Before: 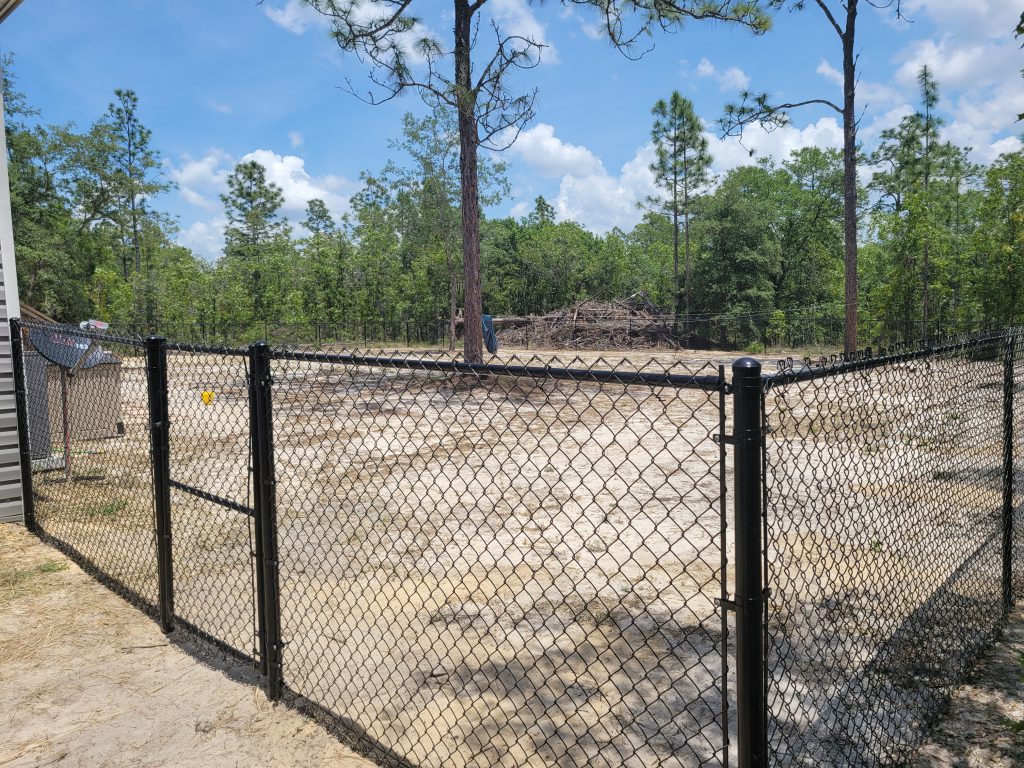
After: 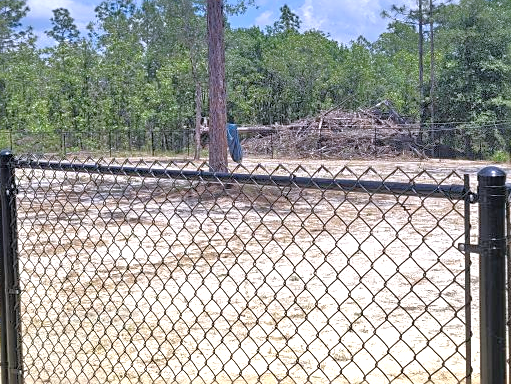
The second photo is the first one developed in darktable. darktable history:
sharpen: on, module defaults
exposure: black level correction 0, exposure 0.7 EV, compensate exposure bias true, compensate highlight preservation false
graduated density: hue 238.83°, saturation 50%
crop: left 25%, top 25%, right 25%, bottom 25%
tone equalizer: -7 EV 0.15 EV, -6 EV 0.6 EV, -5 EV 1.15 EV, -4 EV 1.33 EV, -3 EV 1.15 EV, -2 EV 0.6 EV, -1 EV 0.15 EV, mask exposure compensation -0.5 EV
